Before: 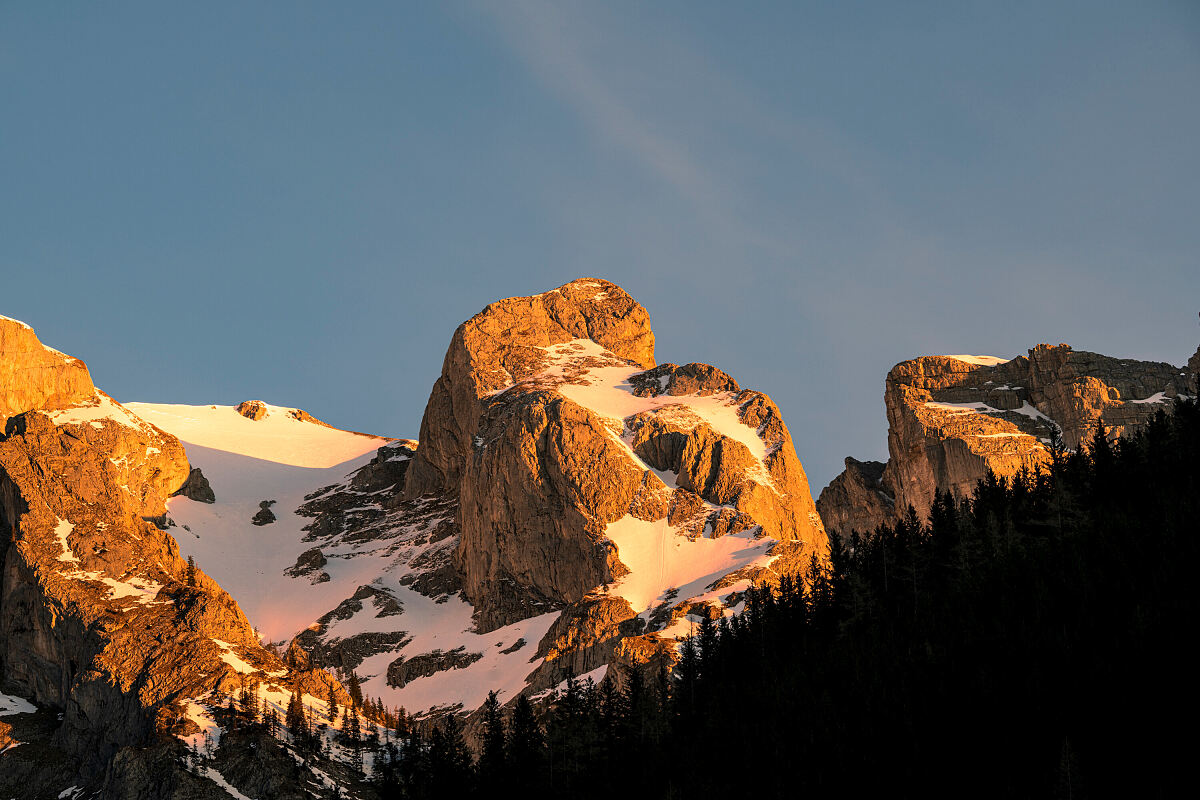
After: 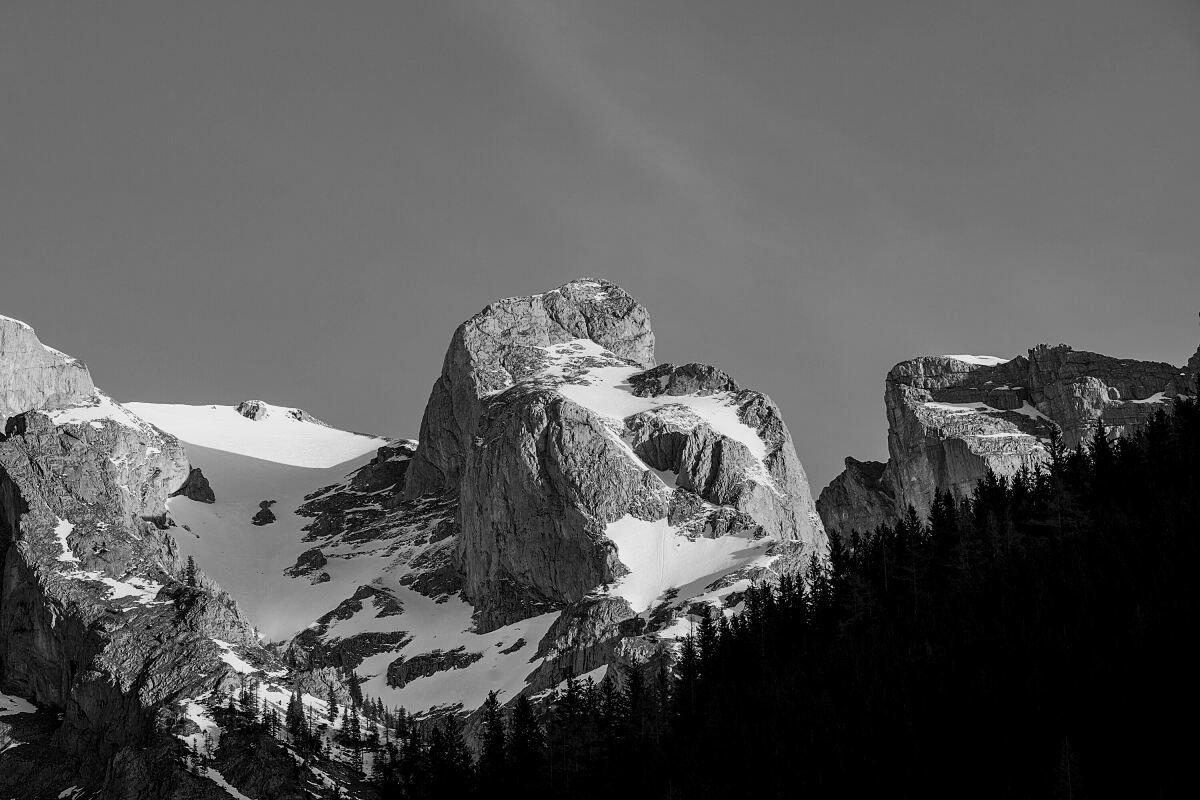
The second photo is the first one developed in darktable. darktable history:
monochrome: a -71.75, b 75.82
base curve: curves: ch0 [(0, 0) (0.257, 0.25) (0.482, 0.586) (0.757, 0.871) (1, 1)]
